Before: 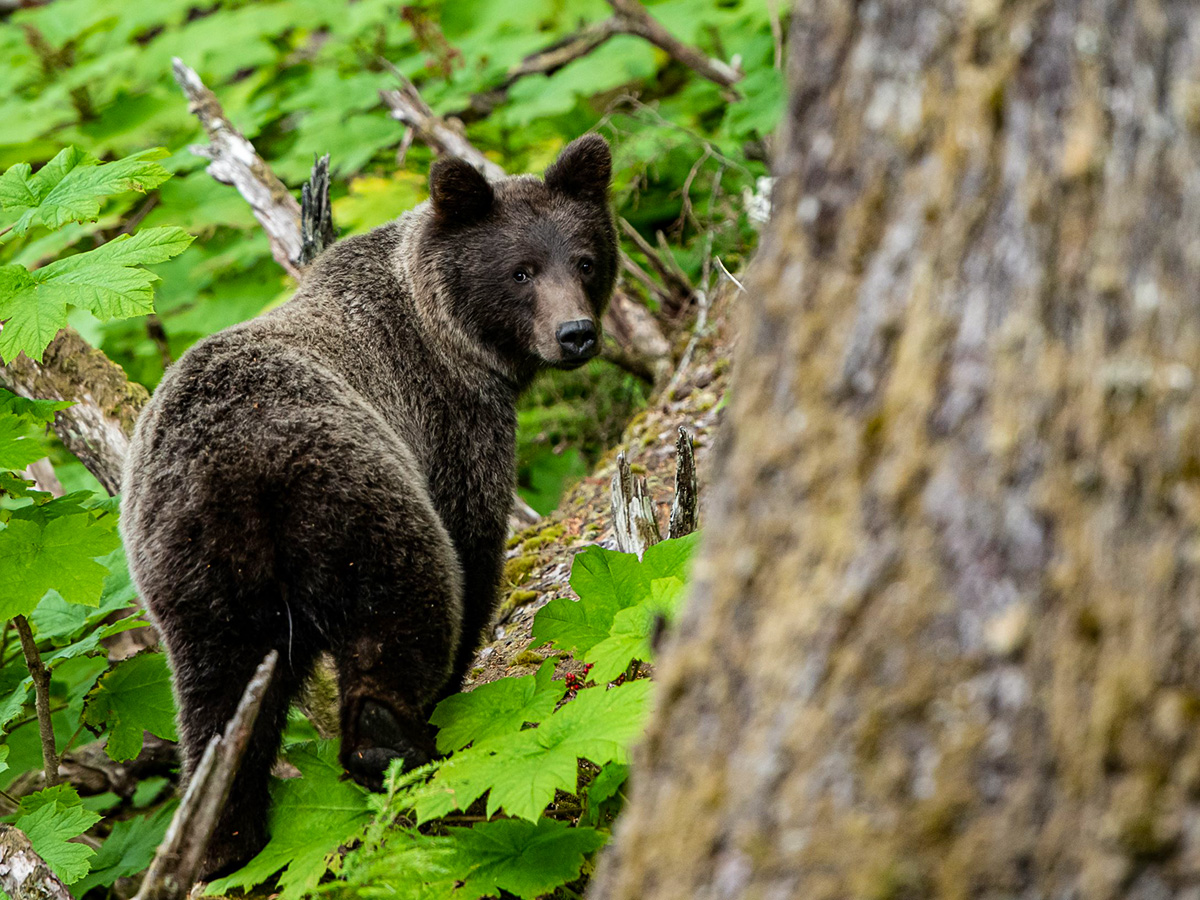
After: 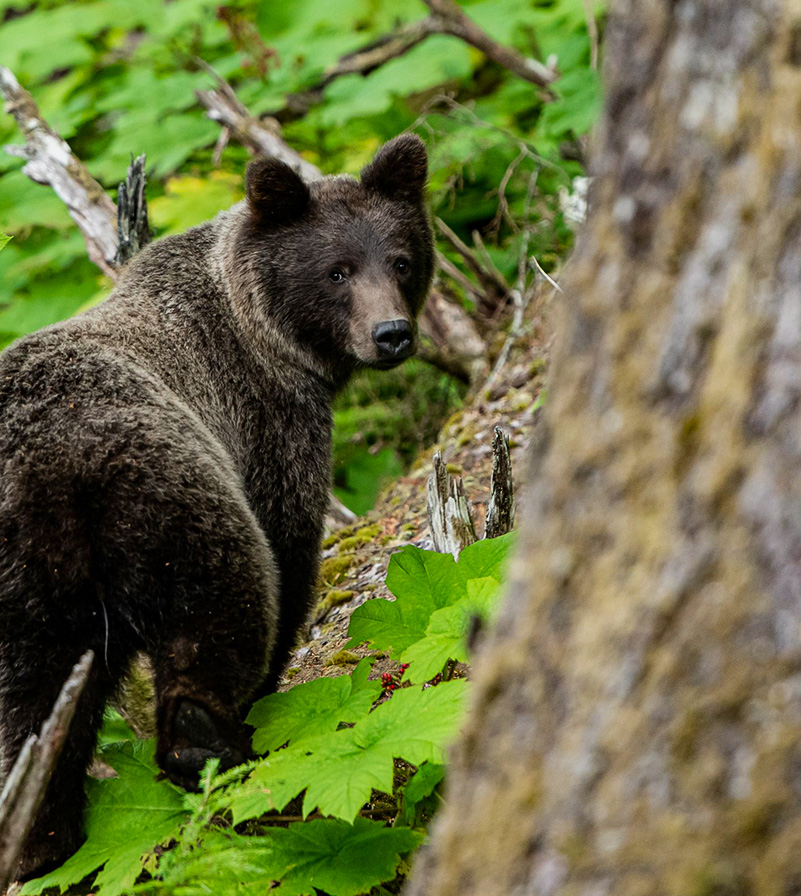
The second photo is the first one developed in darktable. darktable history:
crop: left 15.373%, right 17.872%
exposure: exposure -0.168 EV, compensate exposure bias true, compensate highlight preservation false
